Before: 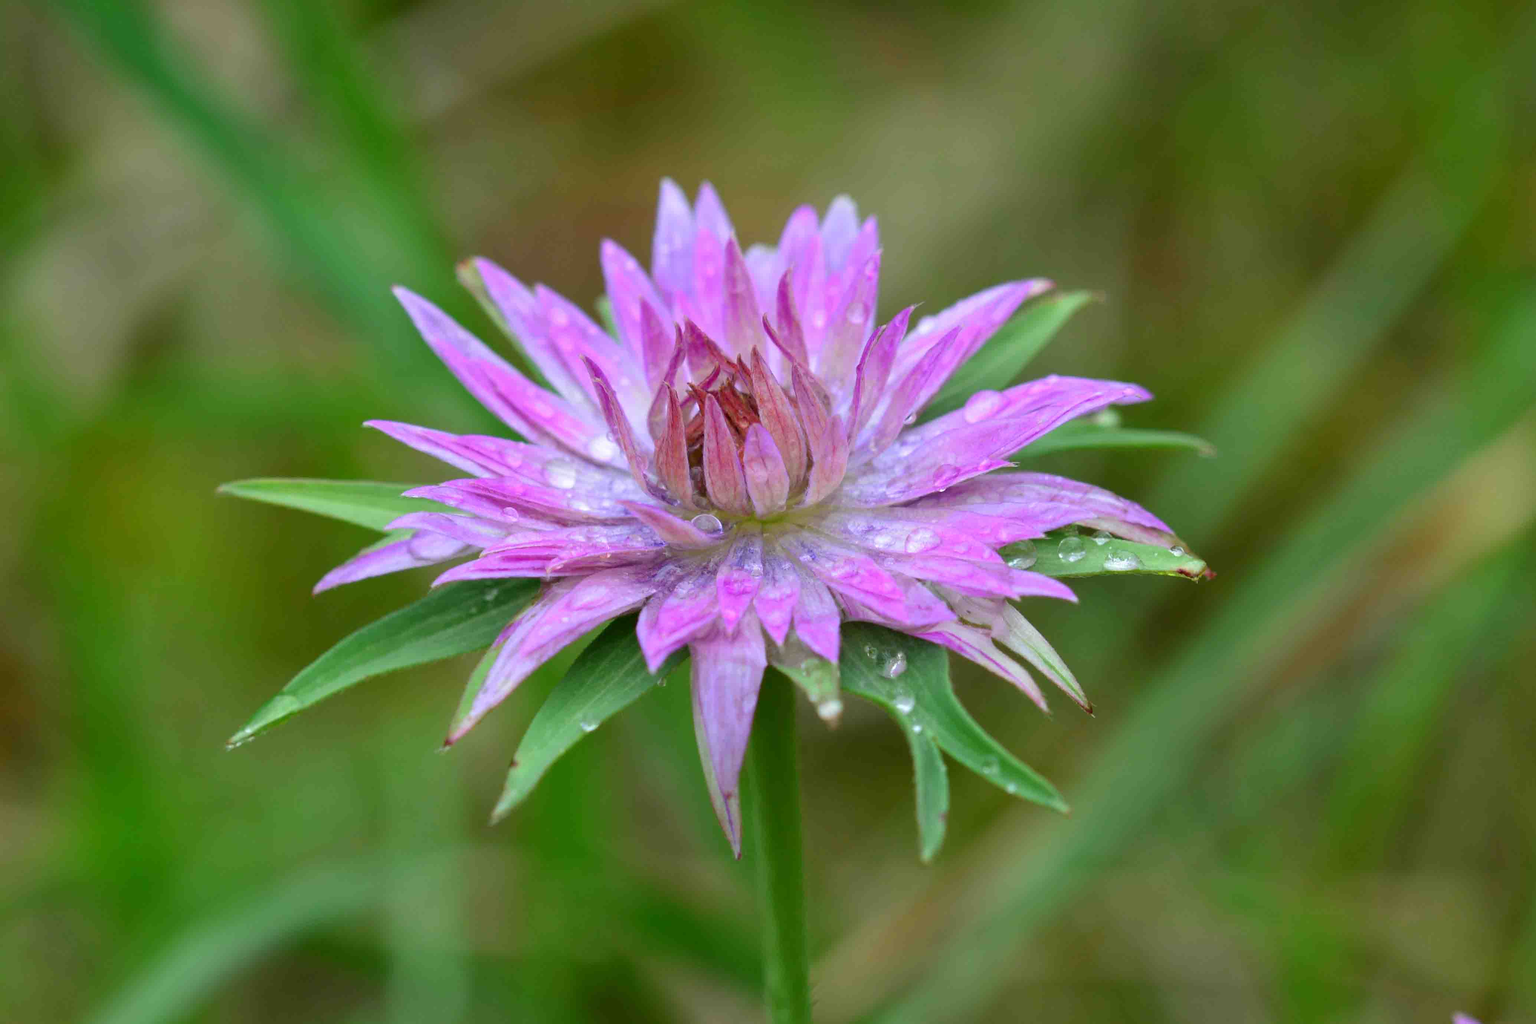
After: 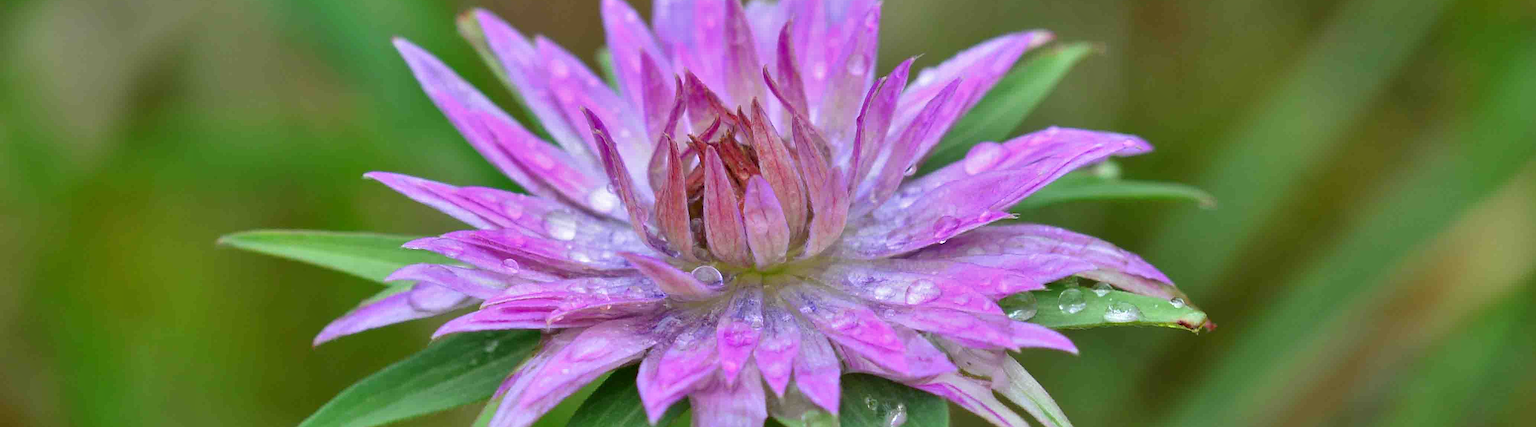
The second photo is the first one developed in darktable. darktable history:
shadows and highlights: radius 100.41, shadows 50.3, highlights -64.84, soften with gaussian
crop and rotate: top 24.316%, bottom 33.87%
sharpen: on, module defaults
